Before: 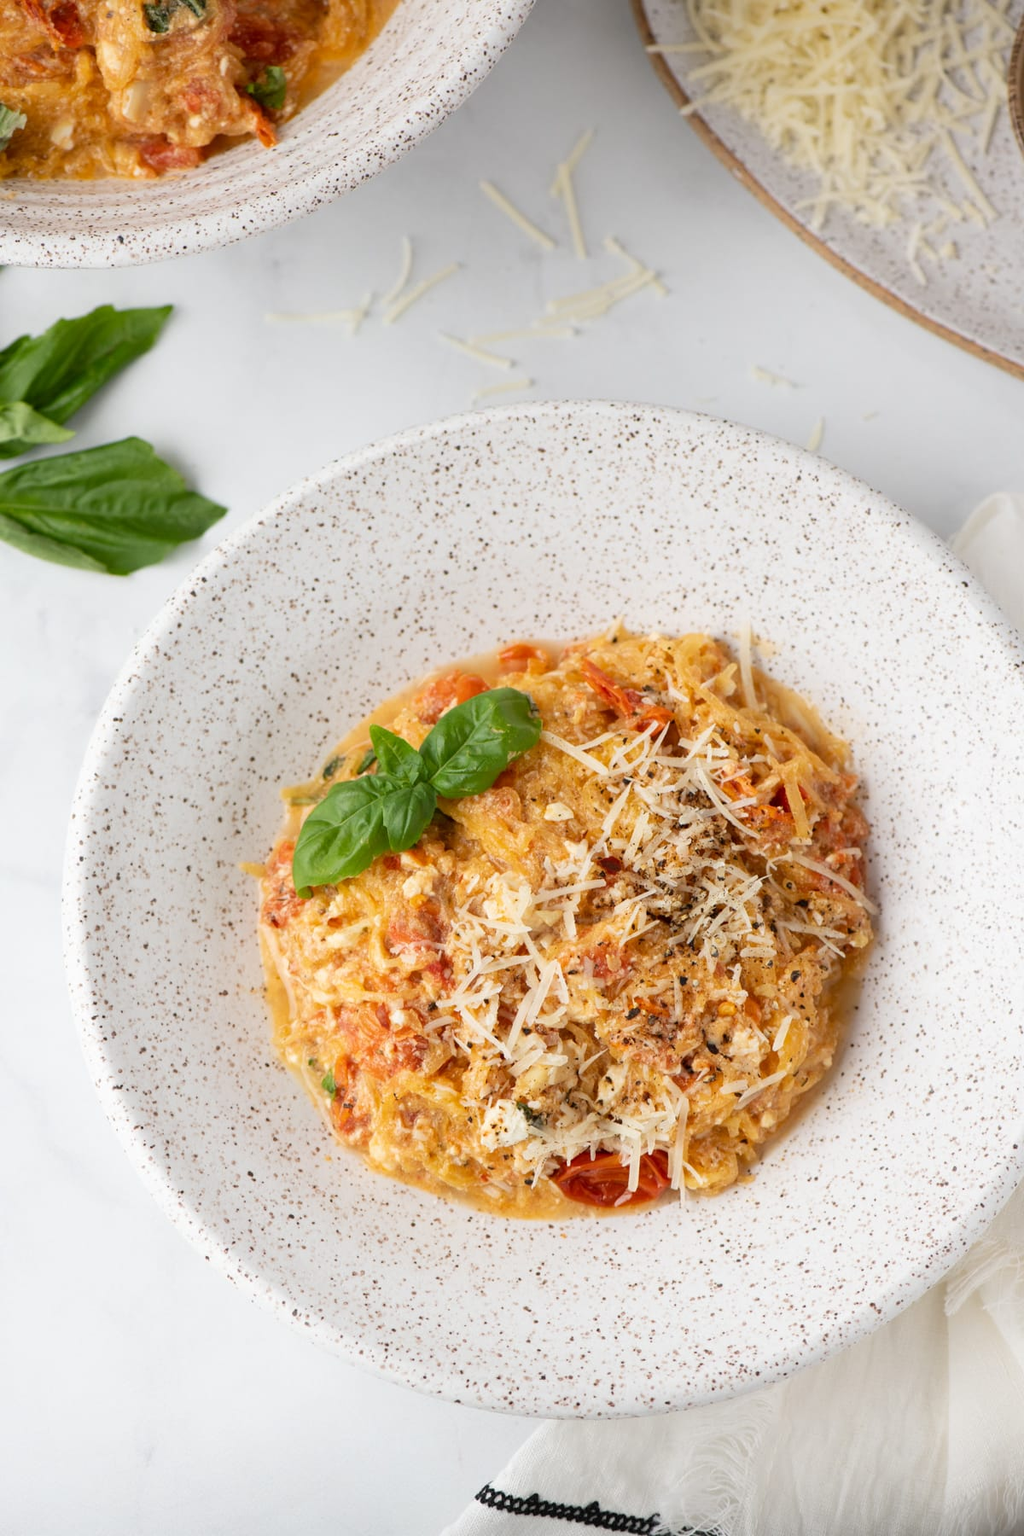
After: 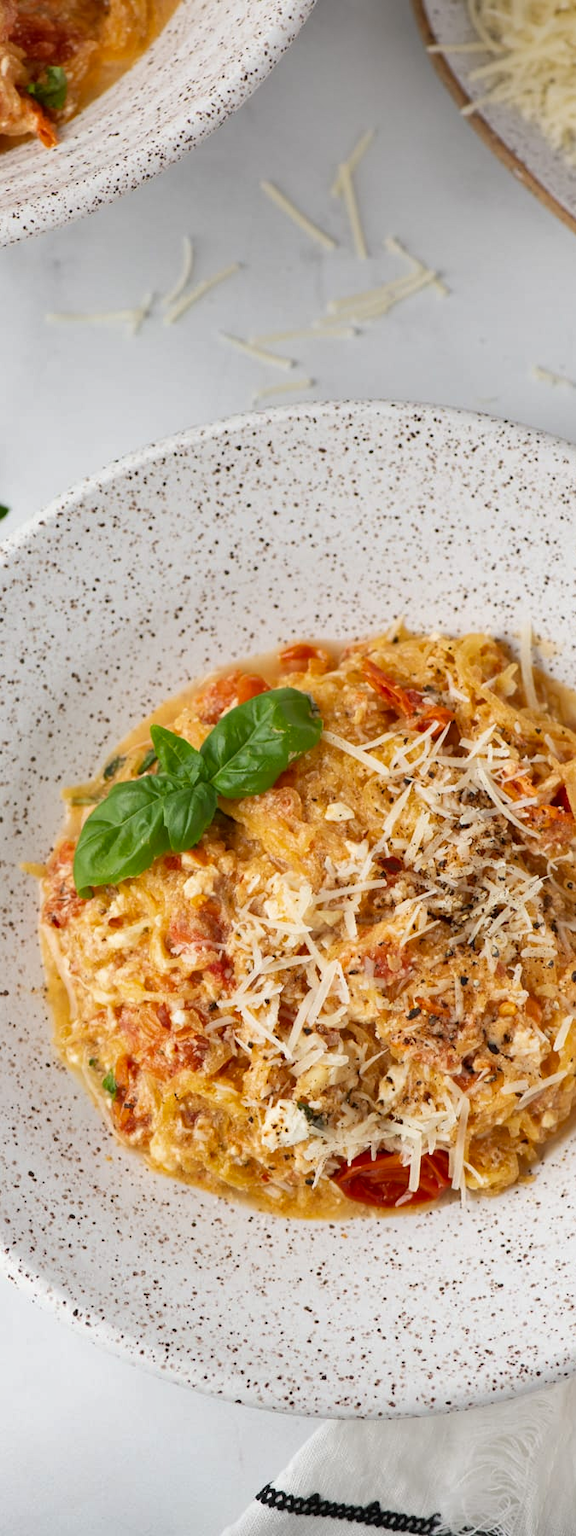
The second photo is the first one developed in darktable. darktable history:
crop: left 21.496%, right 22.254%
shadows and highlights: soften with gaussian
